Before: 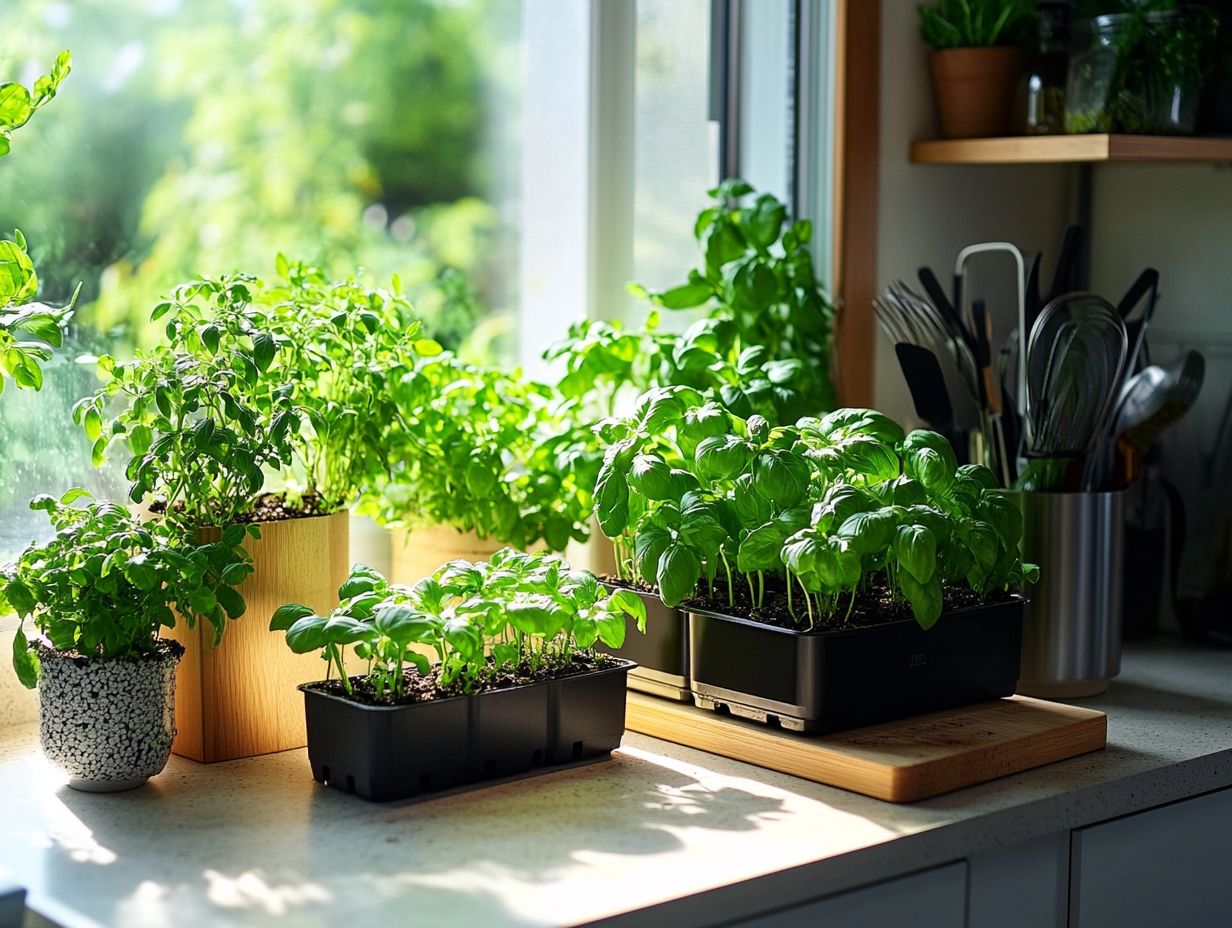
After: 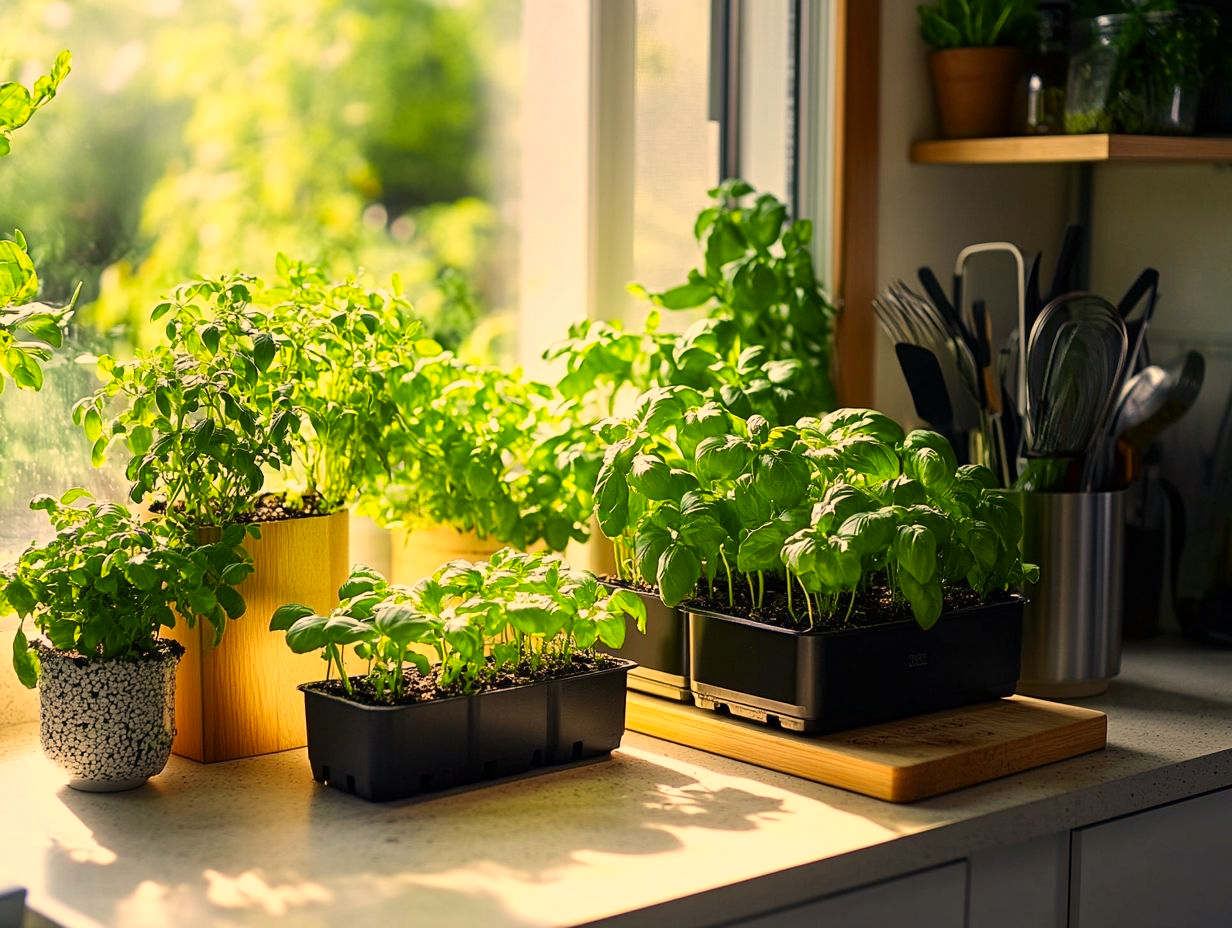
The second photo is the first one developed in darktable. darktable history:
color correction: highlights a* 14.76, highlights b* 31.84
